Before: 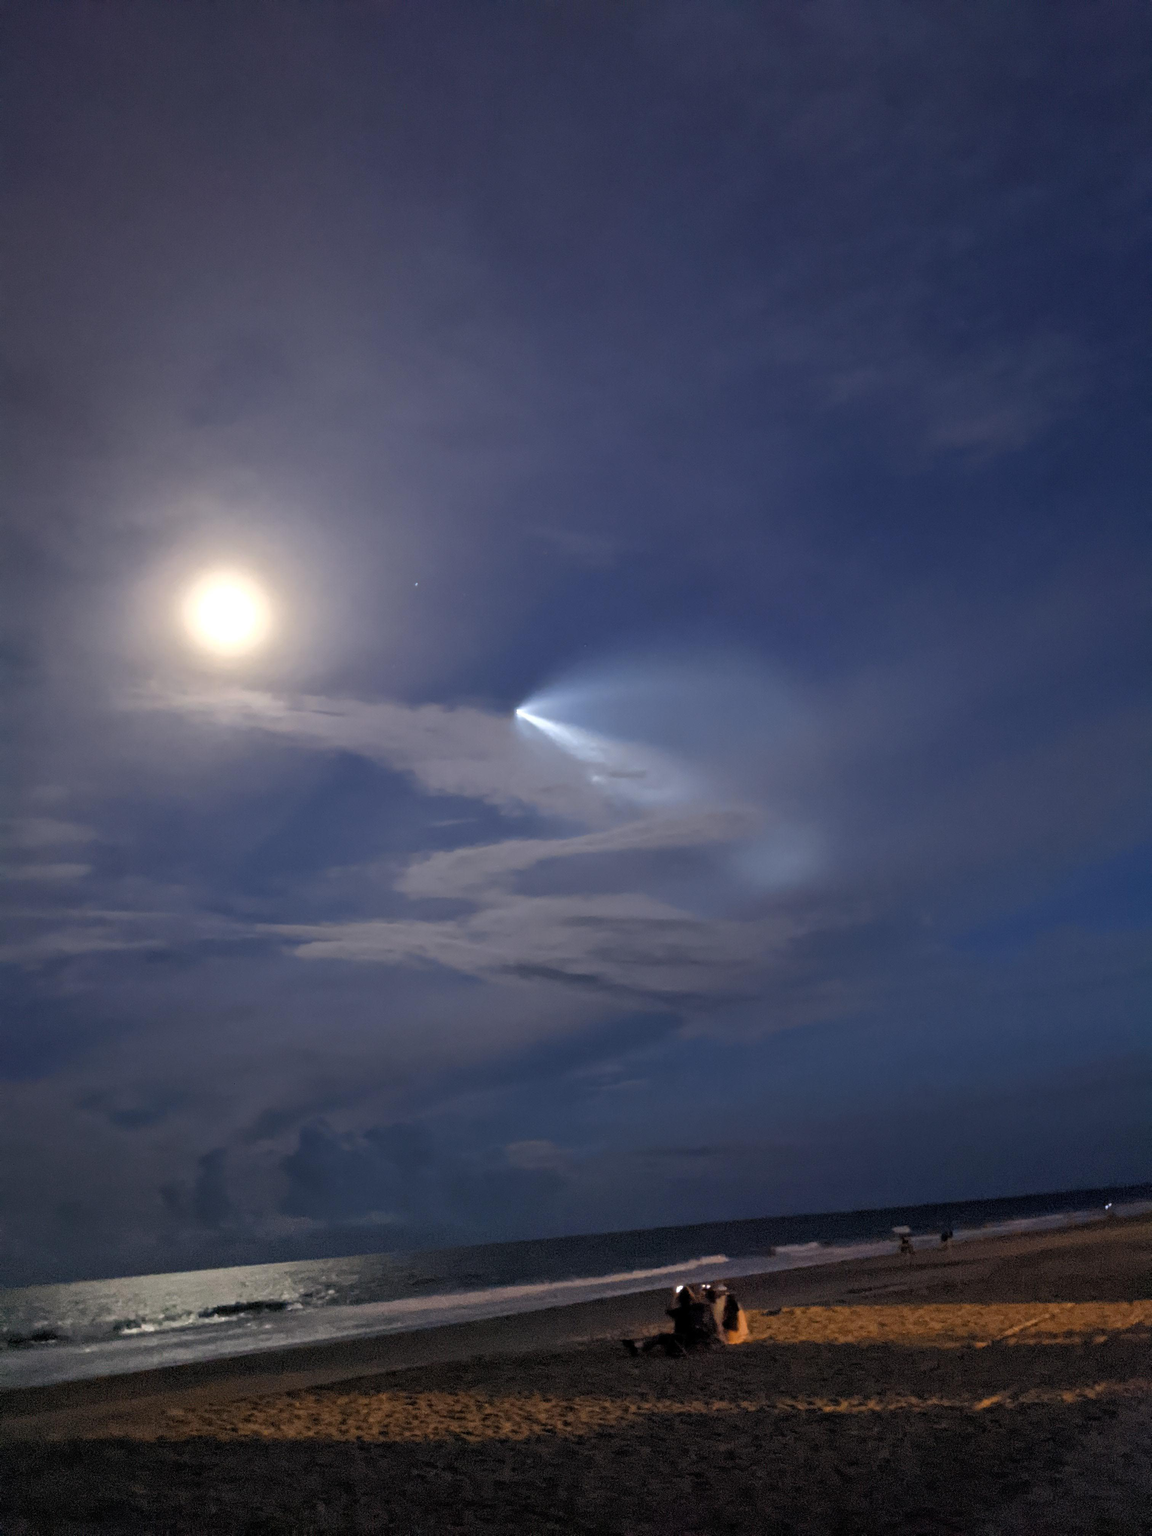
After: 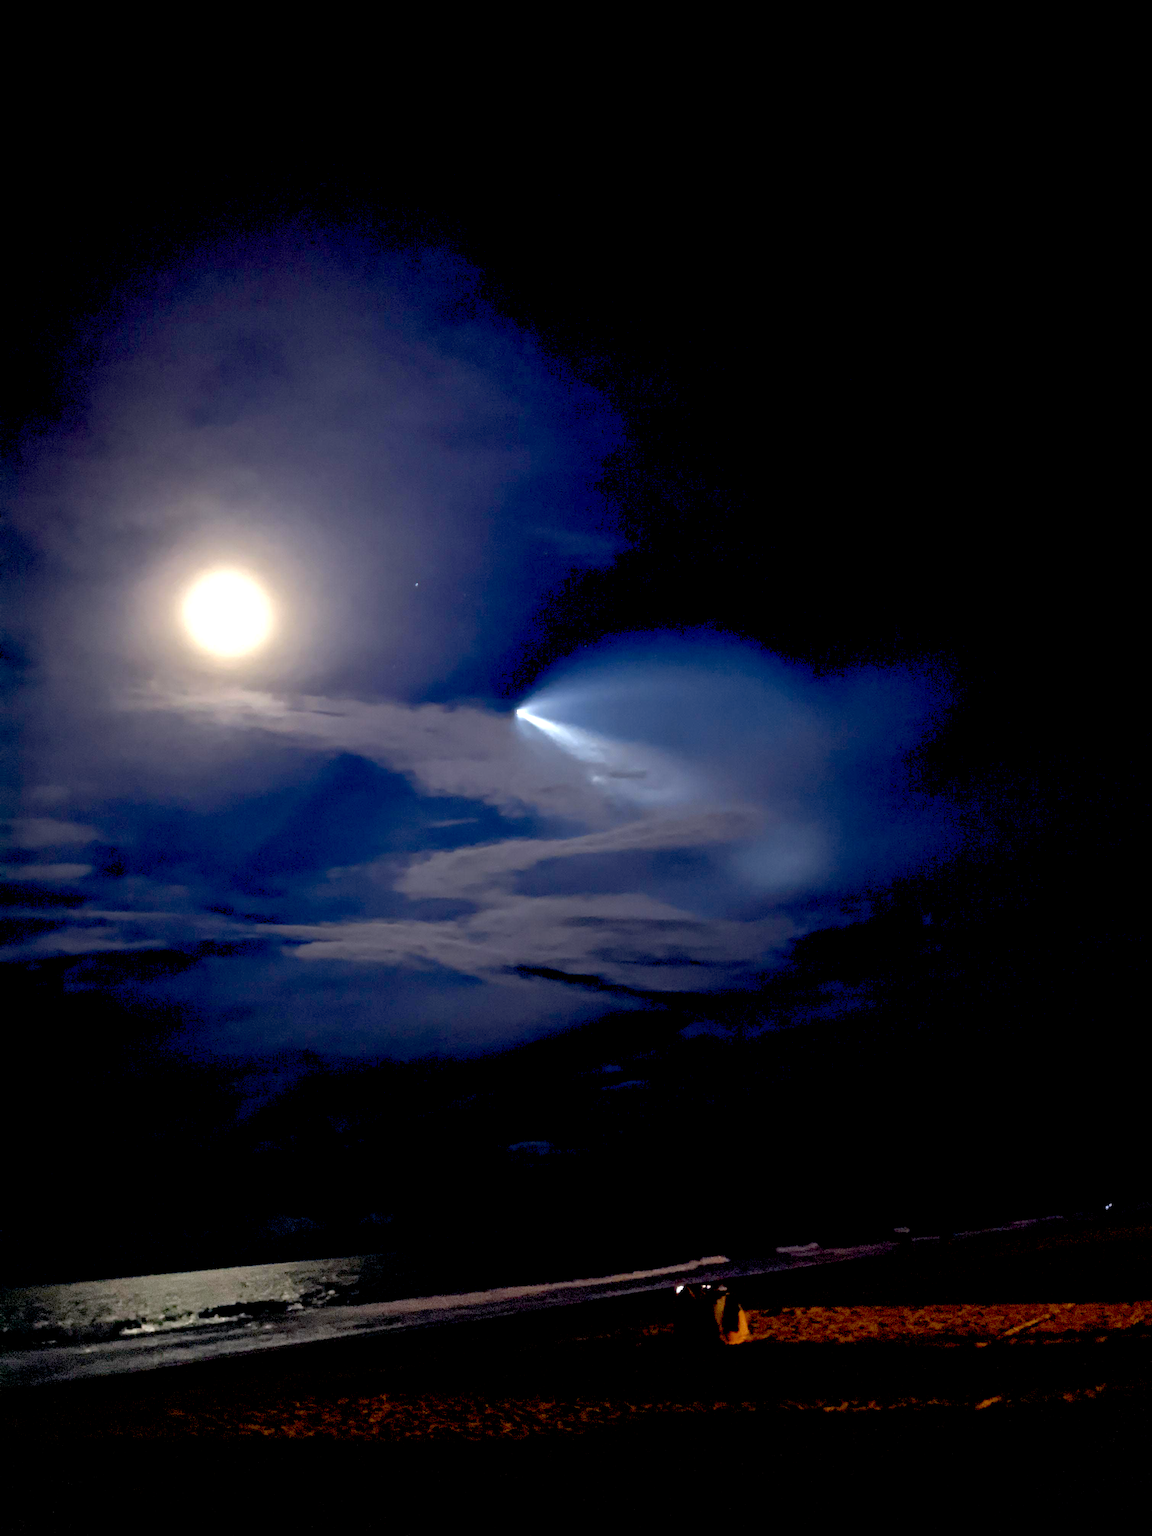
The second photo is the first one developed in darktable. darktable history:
tone equalizer: on, module defaults
levels: white 99.91%
exposure: black level correction 0.057, compensate exposure bias true, compensate highlight preservation false
haze removal: compatibility mode true, adaptive false
